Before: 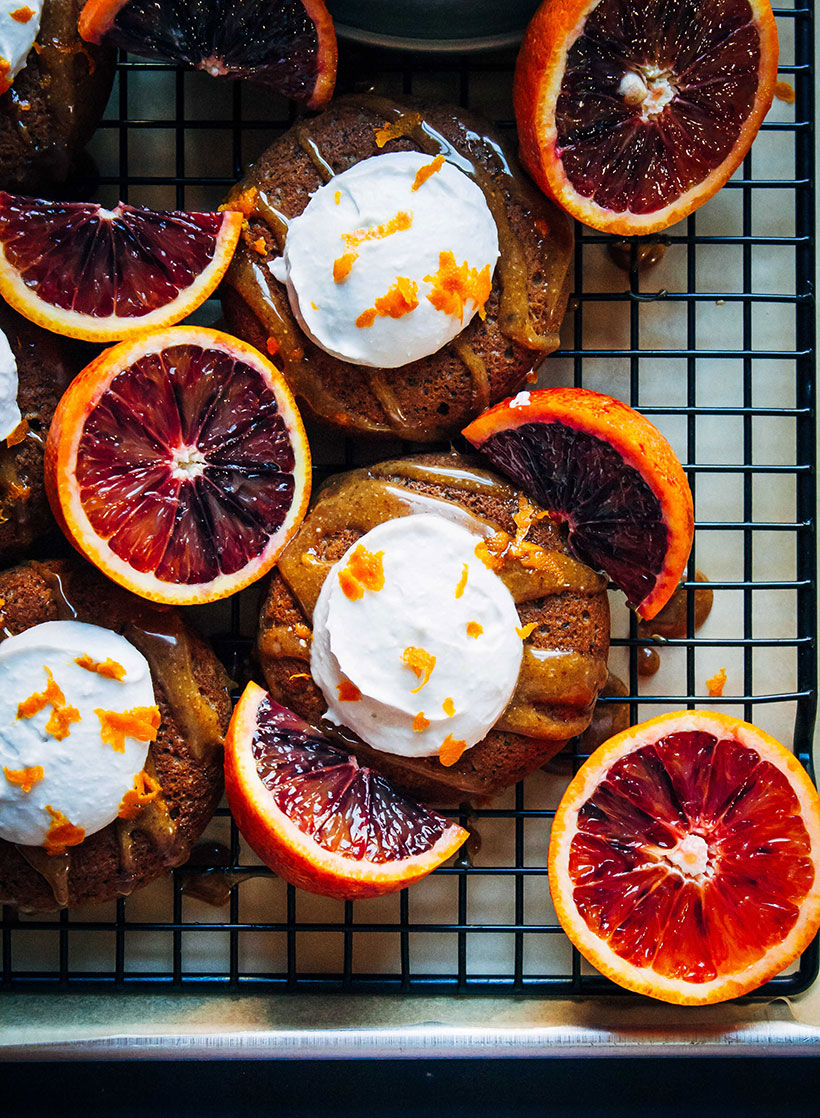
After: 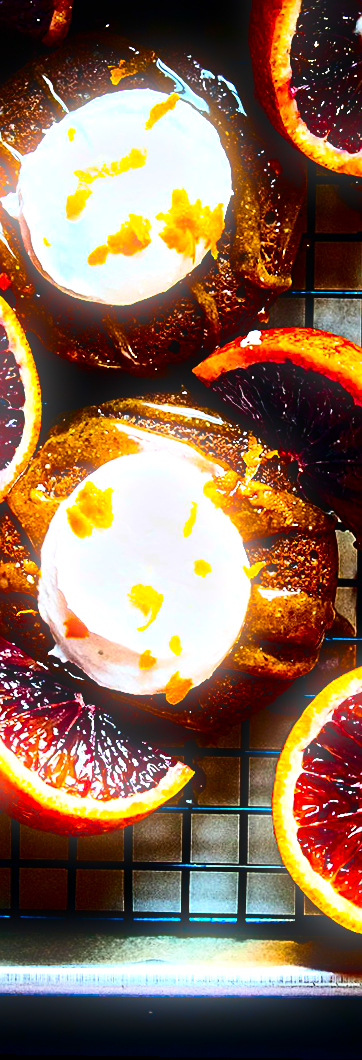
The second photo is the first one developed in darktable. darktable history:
rotate and perspective: rotation 0.8°, automatic cropping off
sharpen: on, module defaults
color balance rgb: perceptual saturation grading › global saturation 25%, global vibrance 20%
bloom: size 5%, threshold 95%, strength 15%
tone equalizer: -8 EV -0.75 EV, -7 EV -0.7 EV, -6 EV -0.6 EV, -5 EV -0.4 EV, -3 EV 0.4 EV, -2 EV 0.6 EV, -1 EV 0.7 EV, +0 EV 0.75 EV, edges refinement/feathering 500, mask exposure compensation -1.57 EV, preserve details no
crop: left 33.452%, top 6.025%, right 23.155%
contrast brightness saturation: contrast 0.24, brightness -0.24, saturation 0.14
